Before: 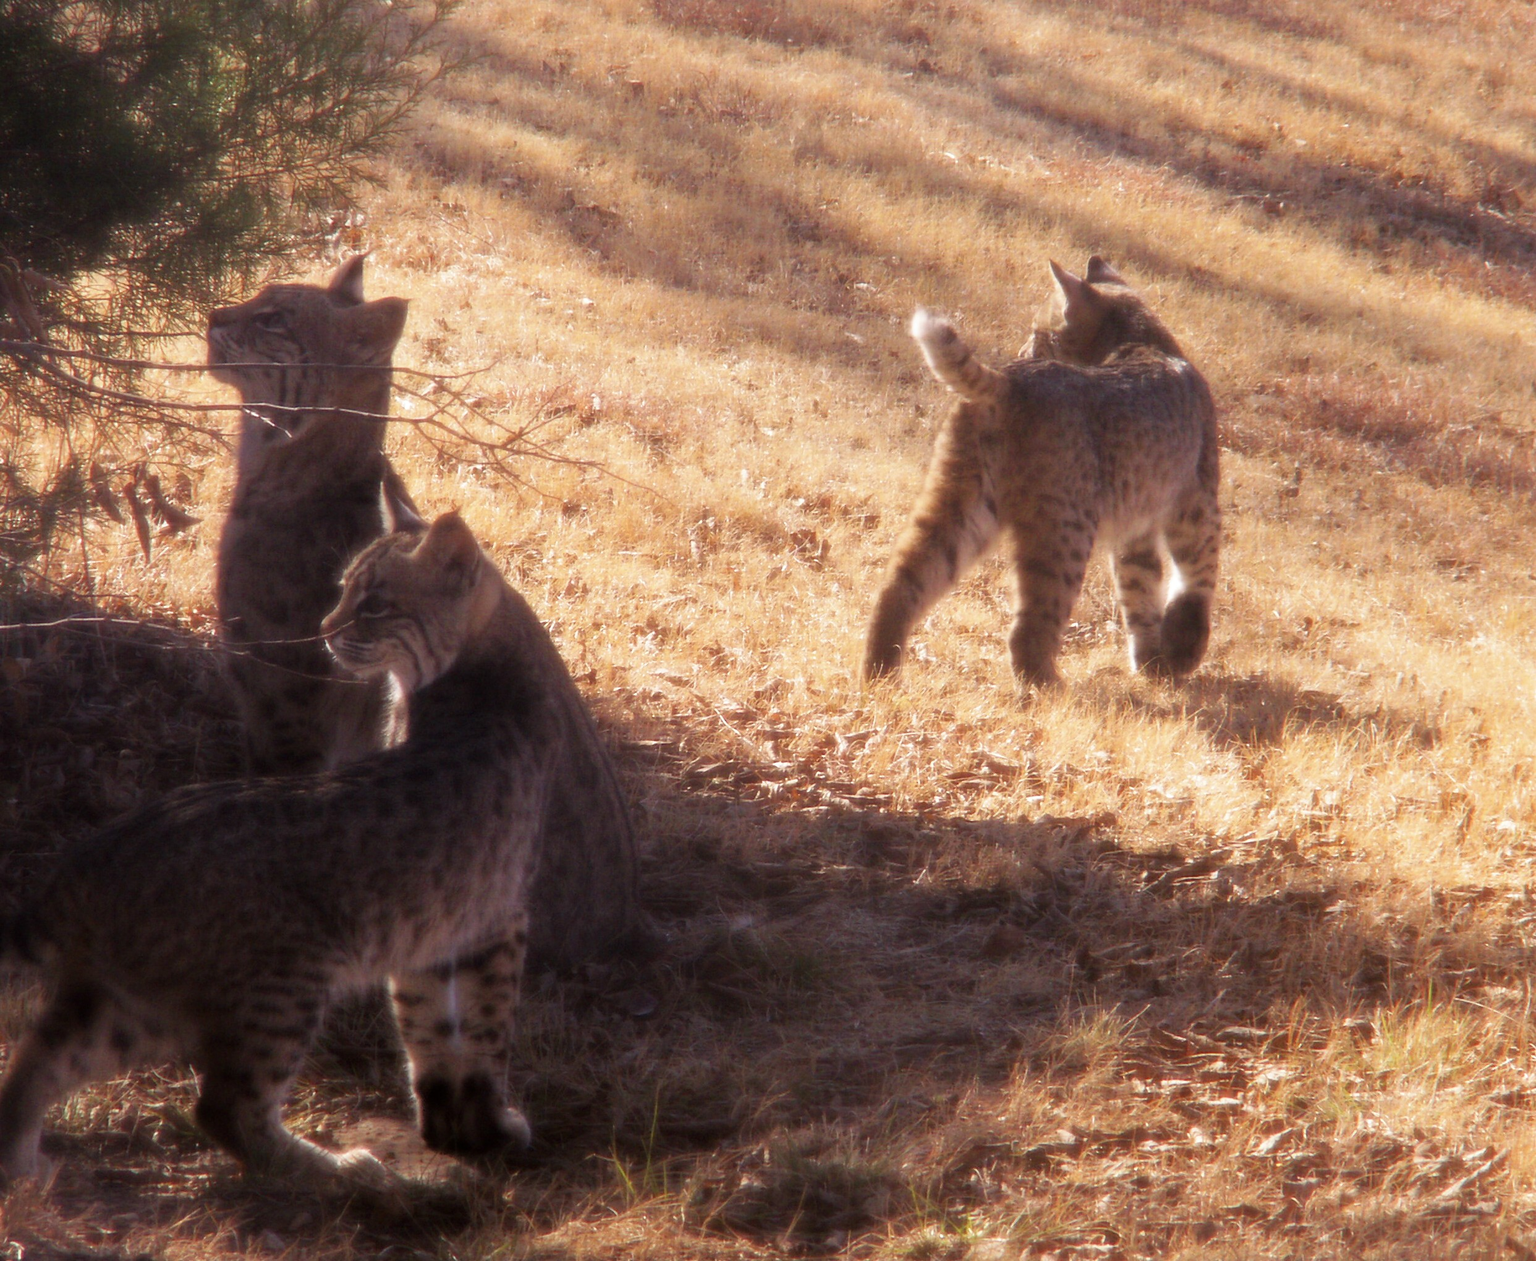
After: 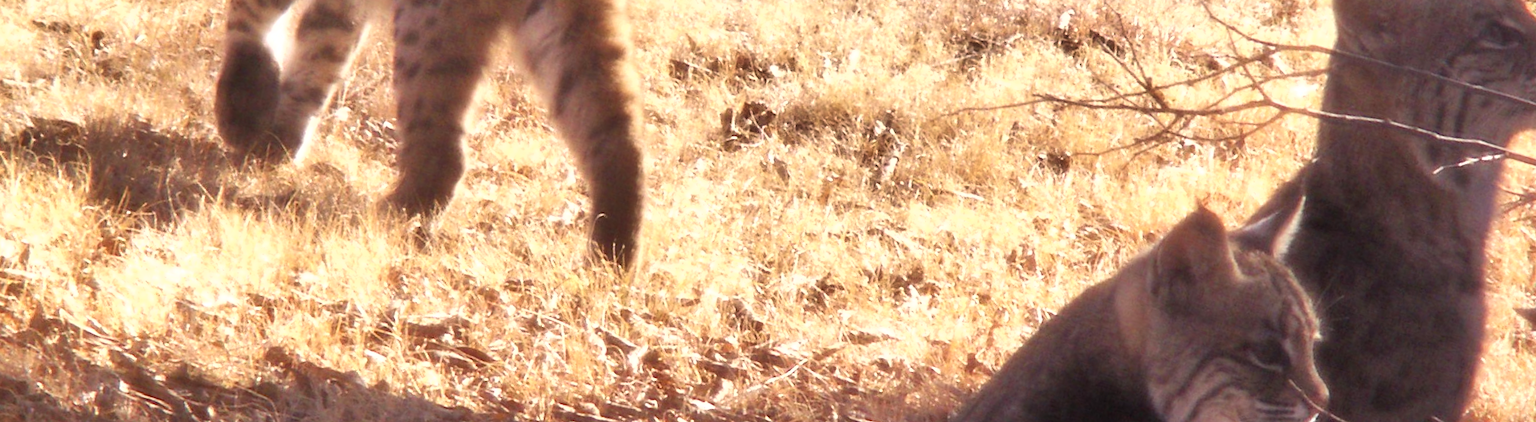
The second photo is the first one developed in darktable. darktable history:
exposure: black level correction 0, exposure 0.5 EV, compensate exposure bias true, compensate highlight preservation false
crop and rotate: angle 16.12°, top 30.835%, bottom 35.653%
shadows and highlights: highlights color adjustment 0%, low approximation 0.01, soften with gaussian
